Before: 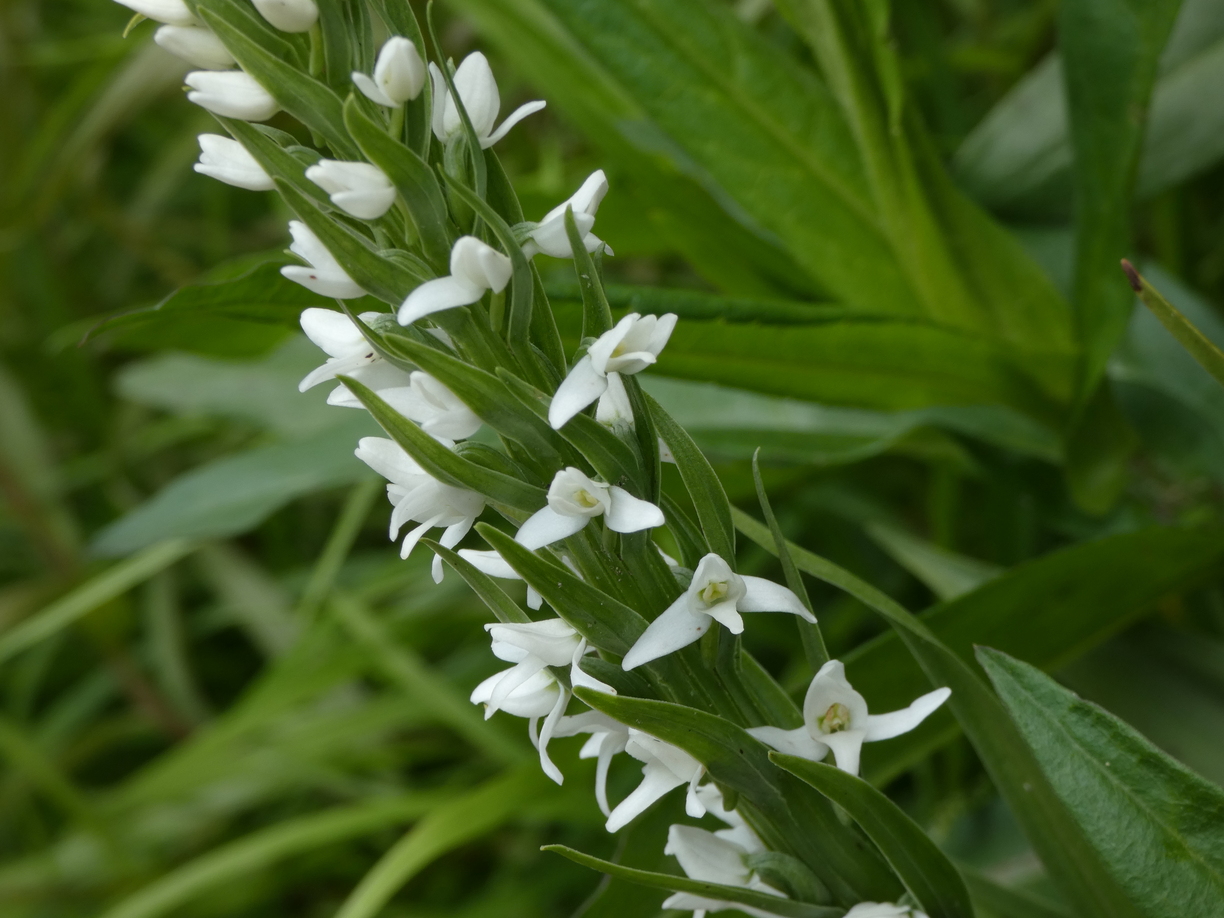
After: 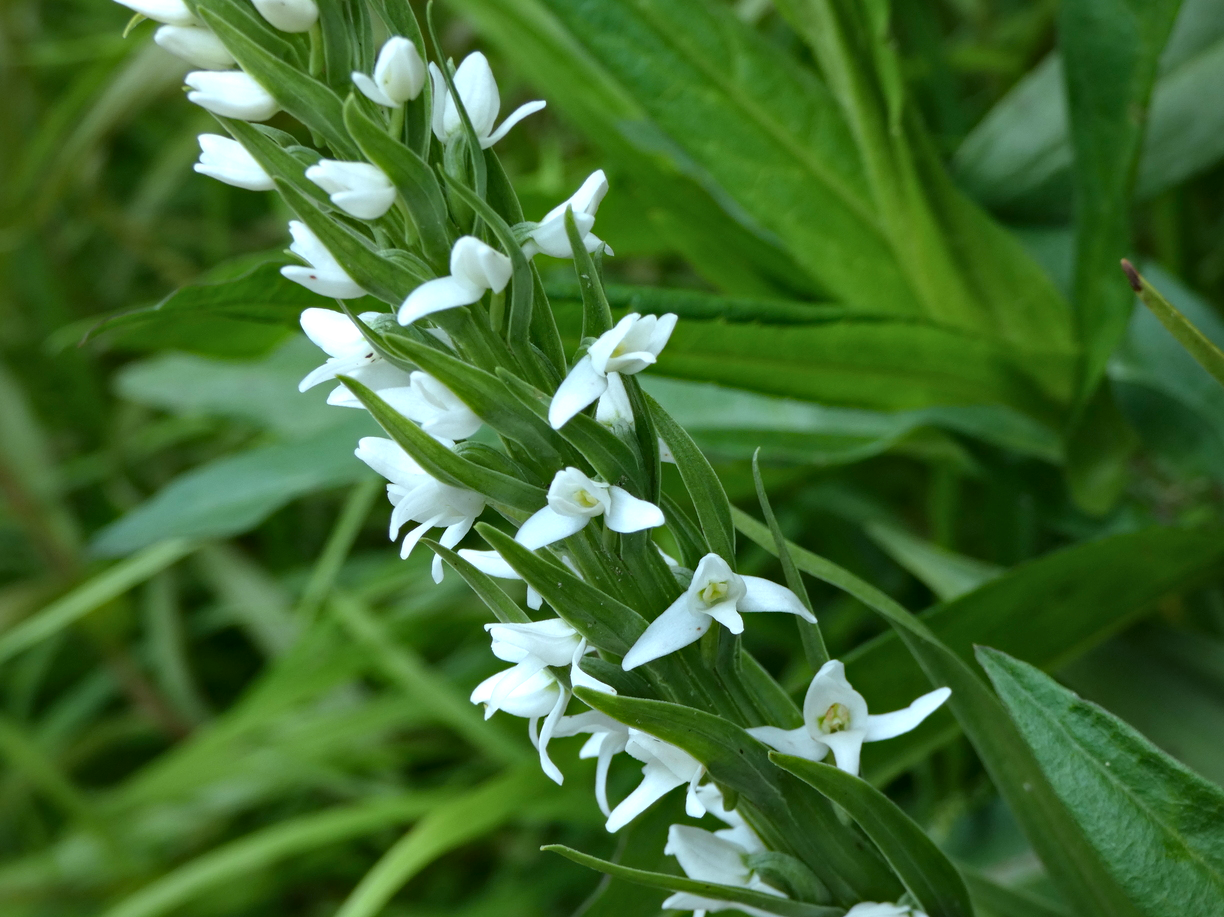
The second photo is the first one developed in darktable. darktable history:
local contrast: mode bilateral grid, contrast 20, coarseness 50, detail 120%, midtone range 0.2
color calibration: illuminant F (fluorescent), F source F9 (Cool White Deluxe 4150 K) – high CRI, x 0.374, y 0.373, temperature 4158.34 K
exposure: black level correction 0, exposure 0.5 EV, compensate highlight preservation false
crop: bottom 0.071%
haze removal: compatibility mode true, adaptive false
